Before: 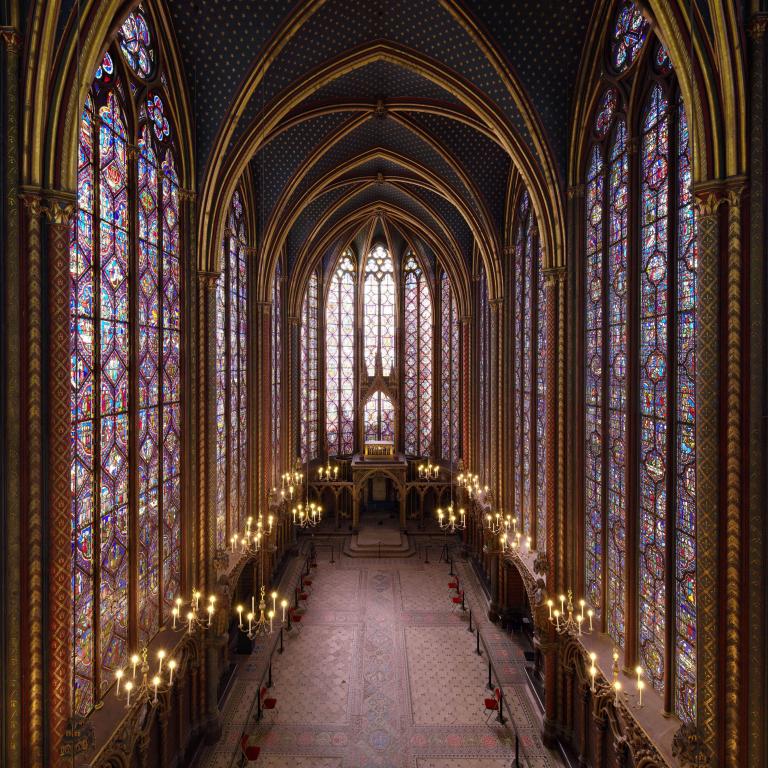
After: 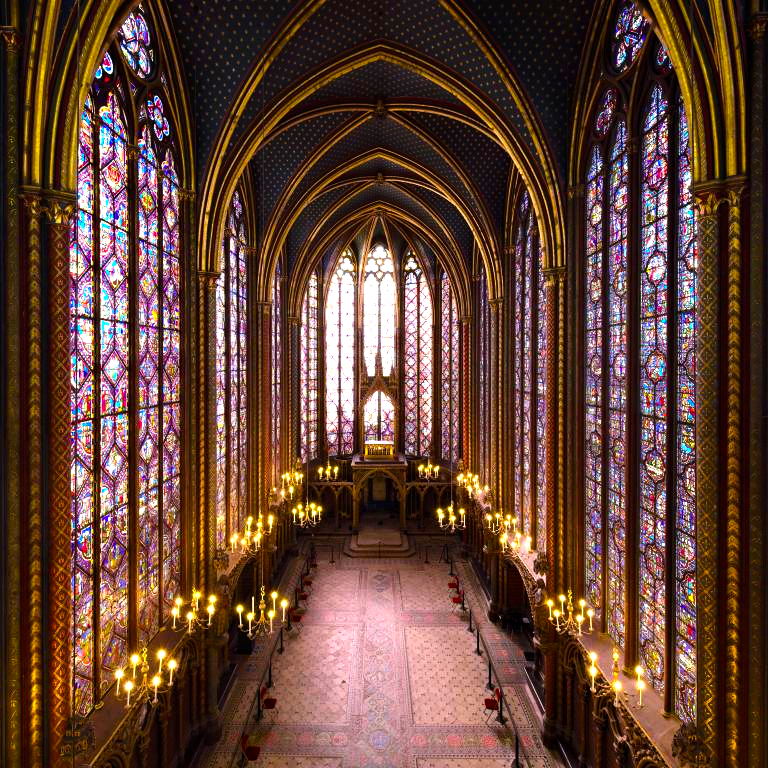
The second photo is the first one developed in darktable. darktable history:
exposure: black level correction 0.001, exposure 0.5 EV, compensate exposure bias true, compensate highlight preservation false
color balance rgb: linear chroma grading › global chroma 15%, perceptual saturation grading › global saturation 30%
tone equalizer: -8 EV -0.75 EV, -7 EV -0.7 EV, -6 EV -0.6 EV, -5 EV -0.4 EV, -3 EV 0.4 EV, -2 EV 0.6 EV, -1 EV 0.7 EV, +0 EV 0.75 EV, edges refinement/feathering 500, mask exposure compensation -1.57 EV, preserve details no
